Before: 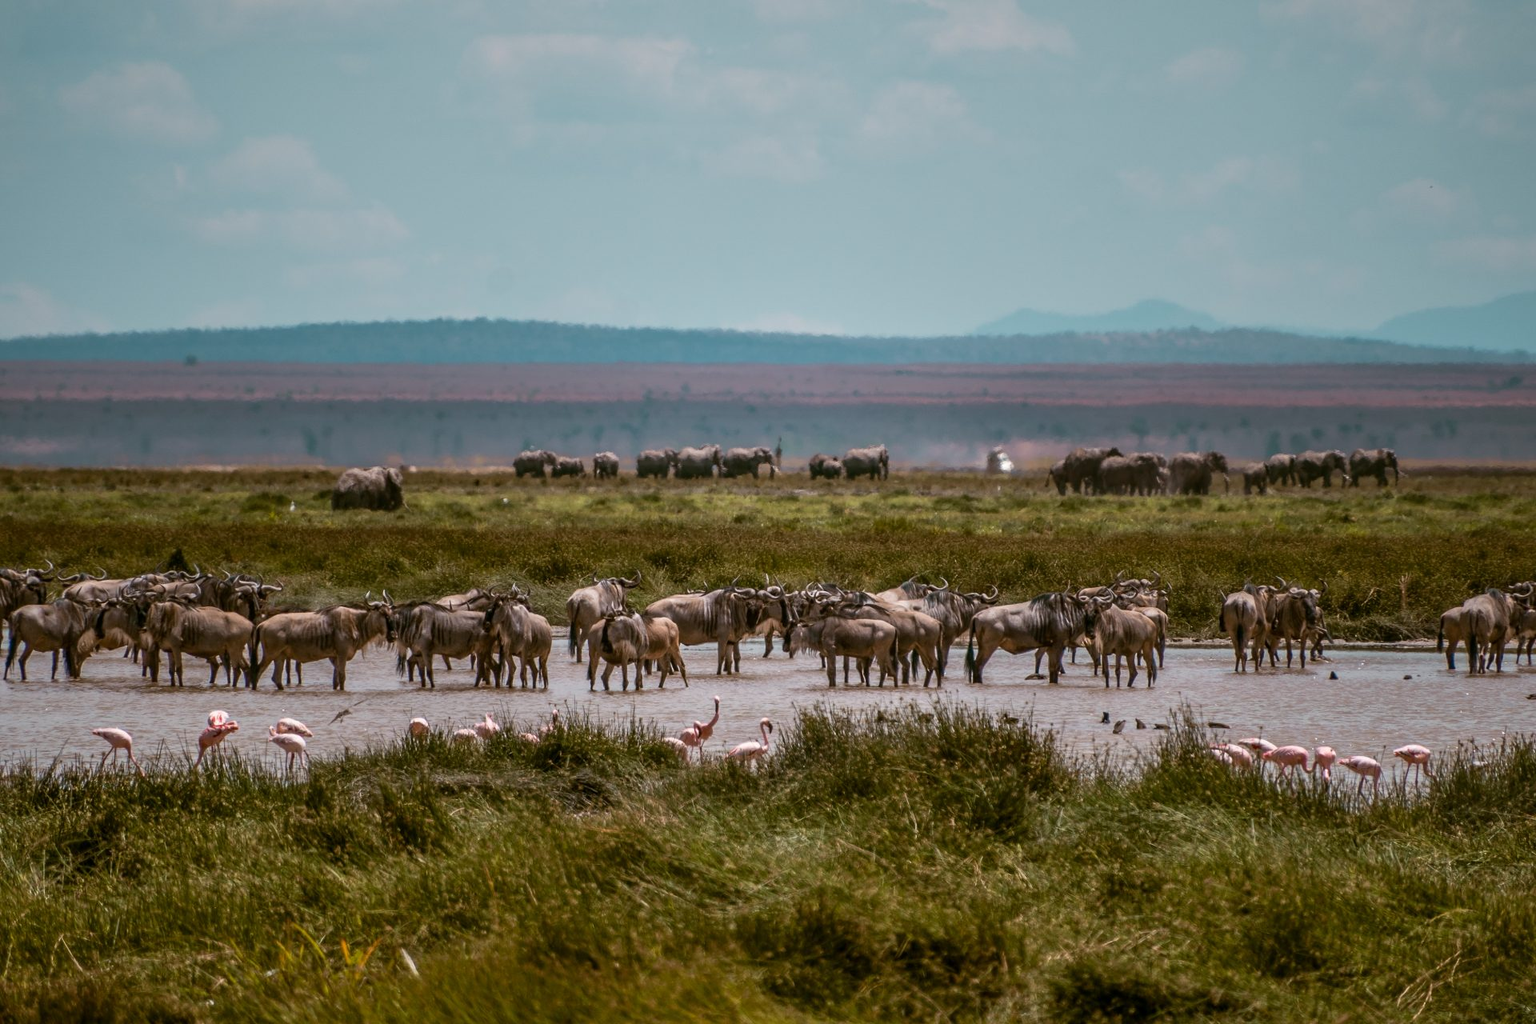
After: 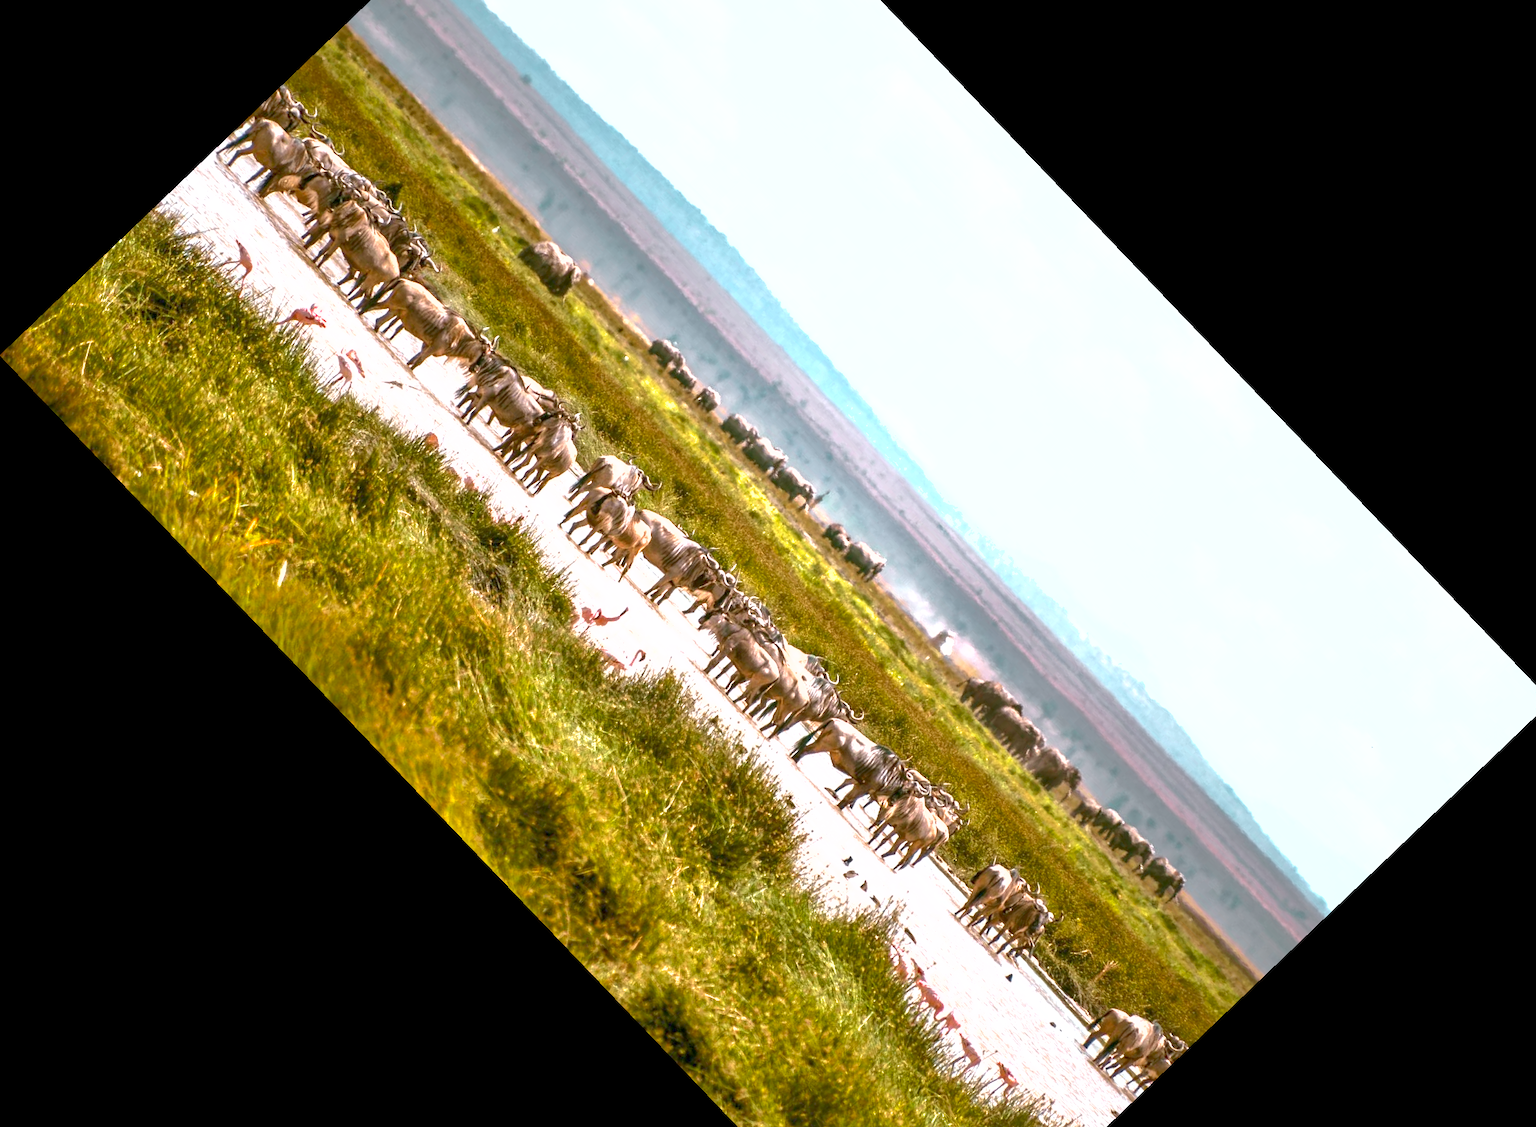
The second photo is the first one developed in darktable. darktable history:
shadows and highlights: on, module defaults
crop and rotate: angle -46.26°, top 16.234%, right 0.912%, bottom 11.704%
exposure: exposure 2.003 EV, compensate highlight preservation false
color zones: curves: ch1 [(0.25, 0.61) (0.75, 0.248)]
